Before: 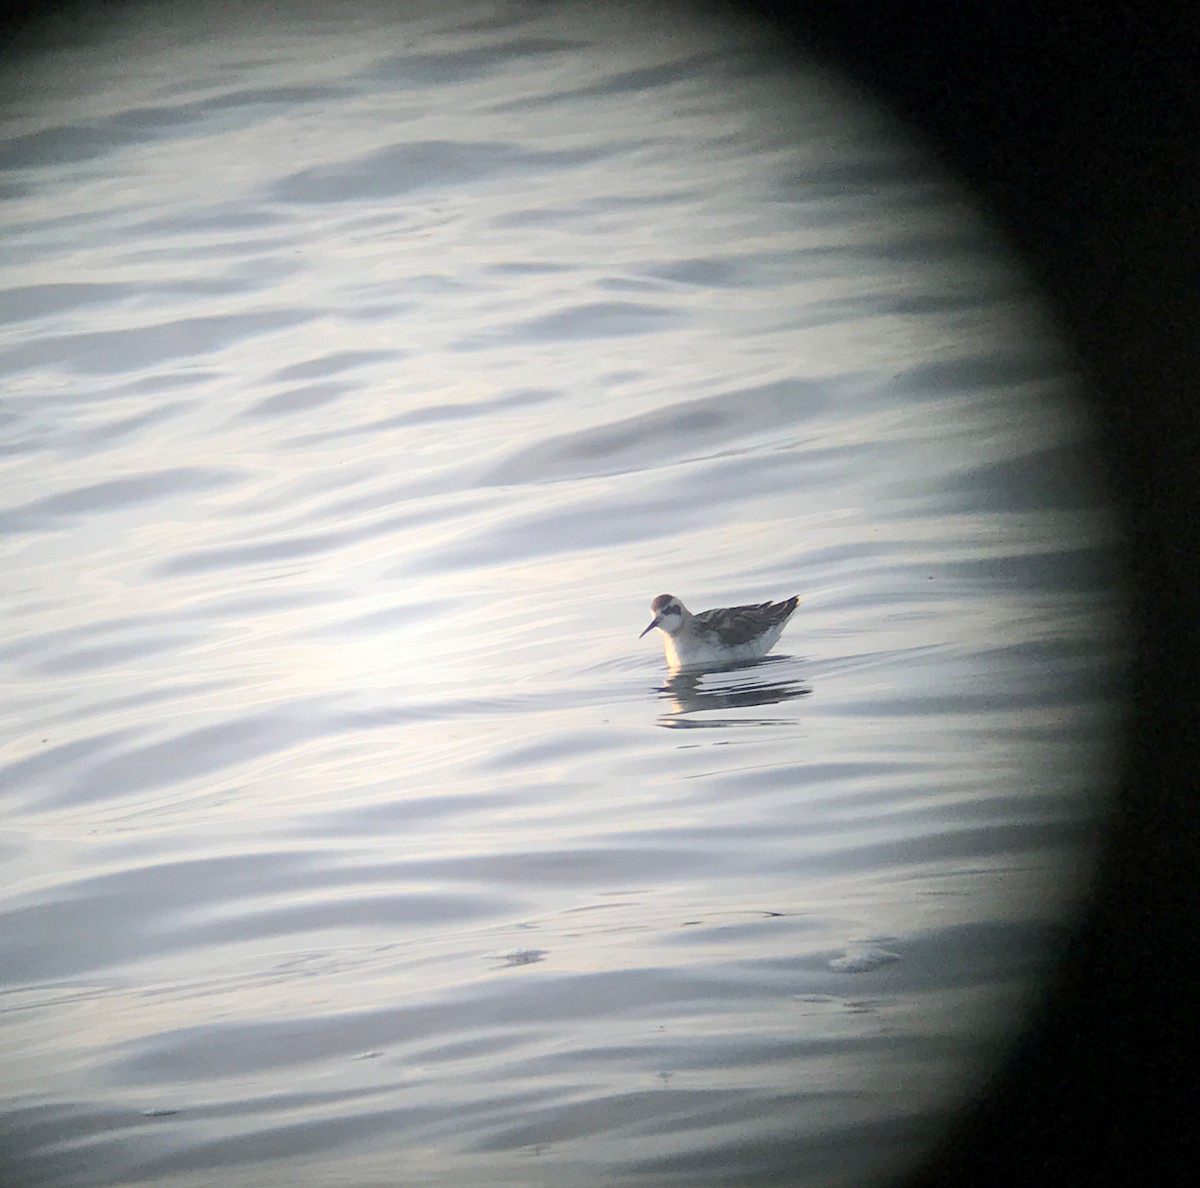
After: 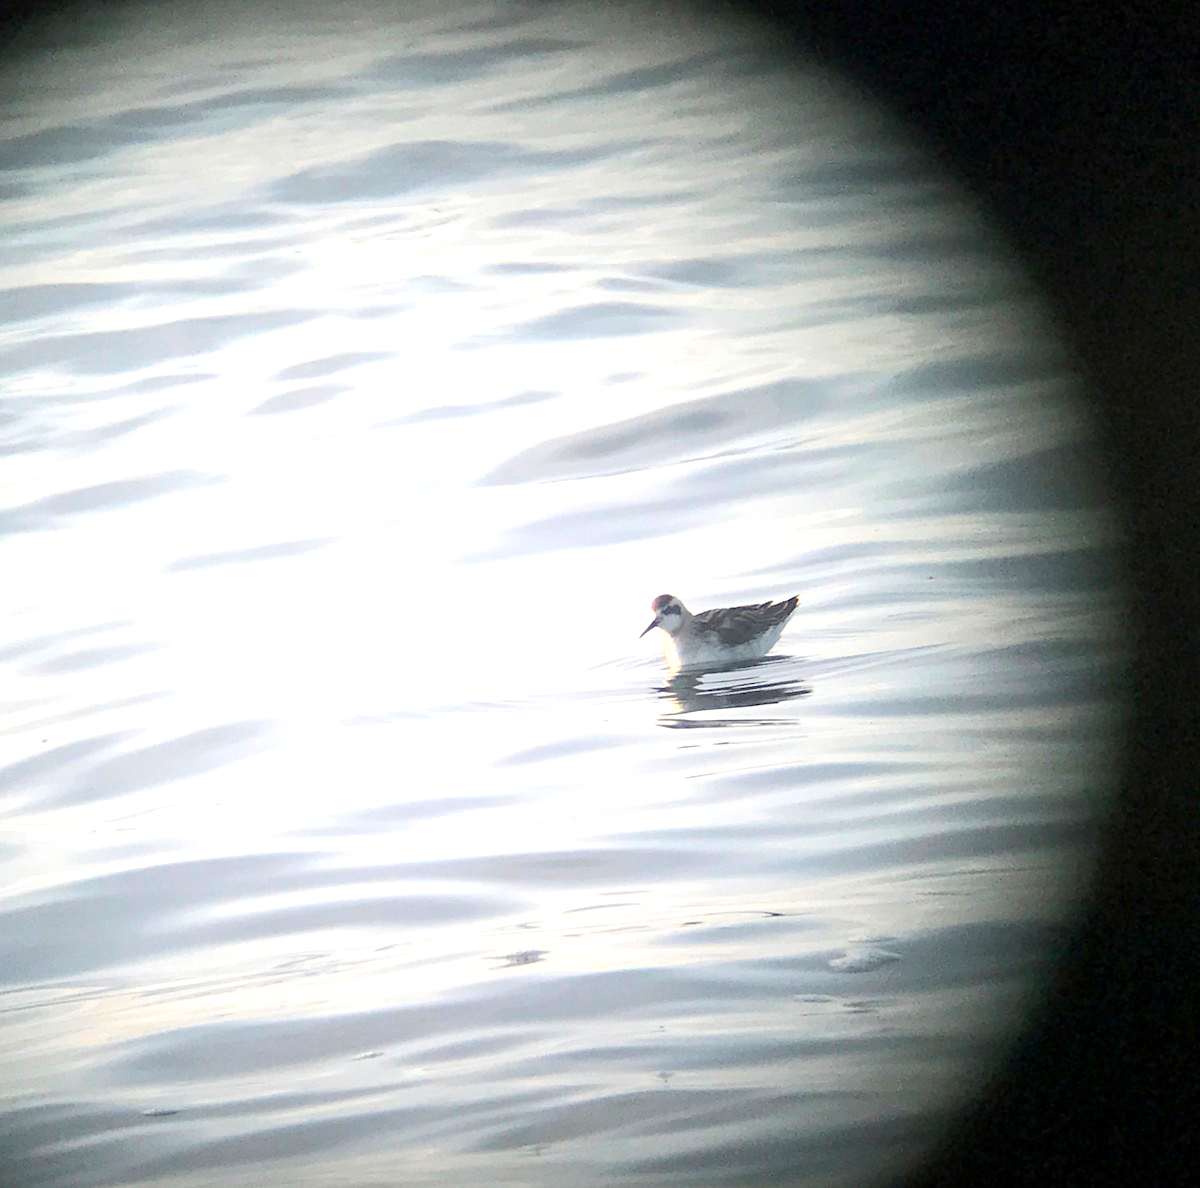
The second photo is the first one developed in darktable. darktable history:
exposure: exposure 0.656 EV, compensate exposure bias true, compensate highlight preservation false
